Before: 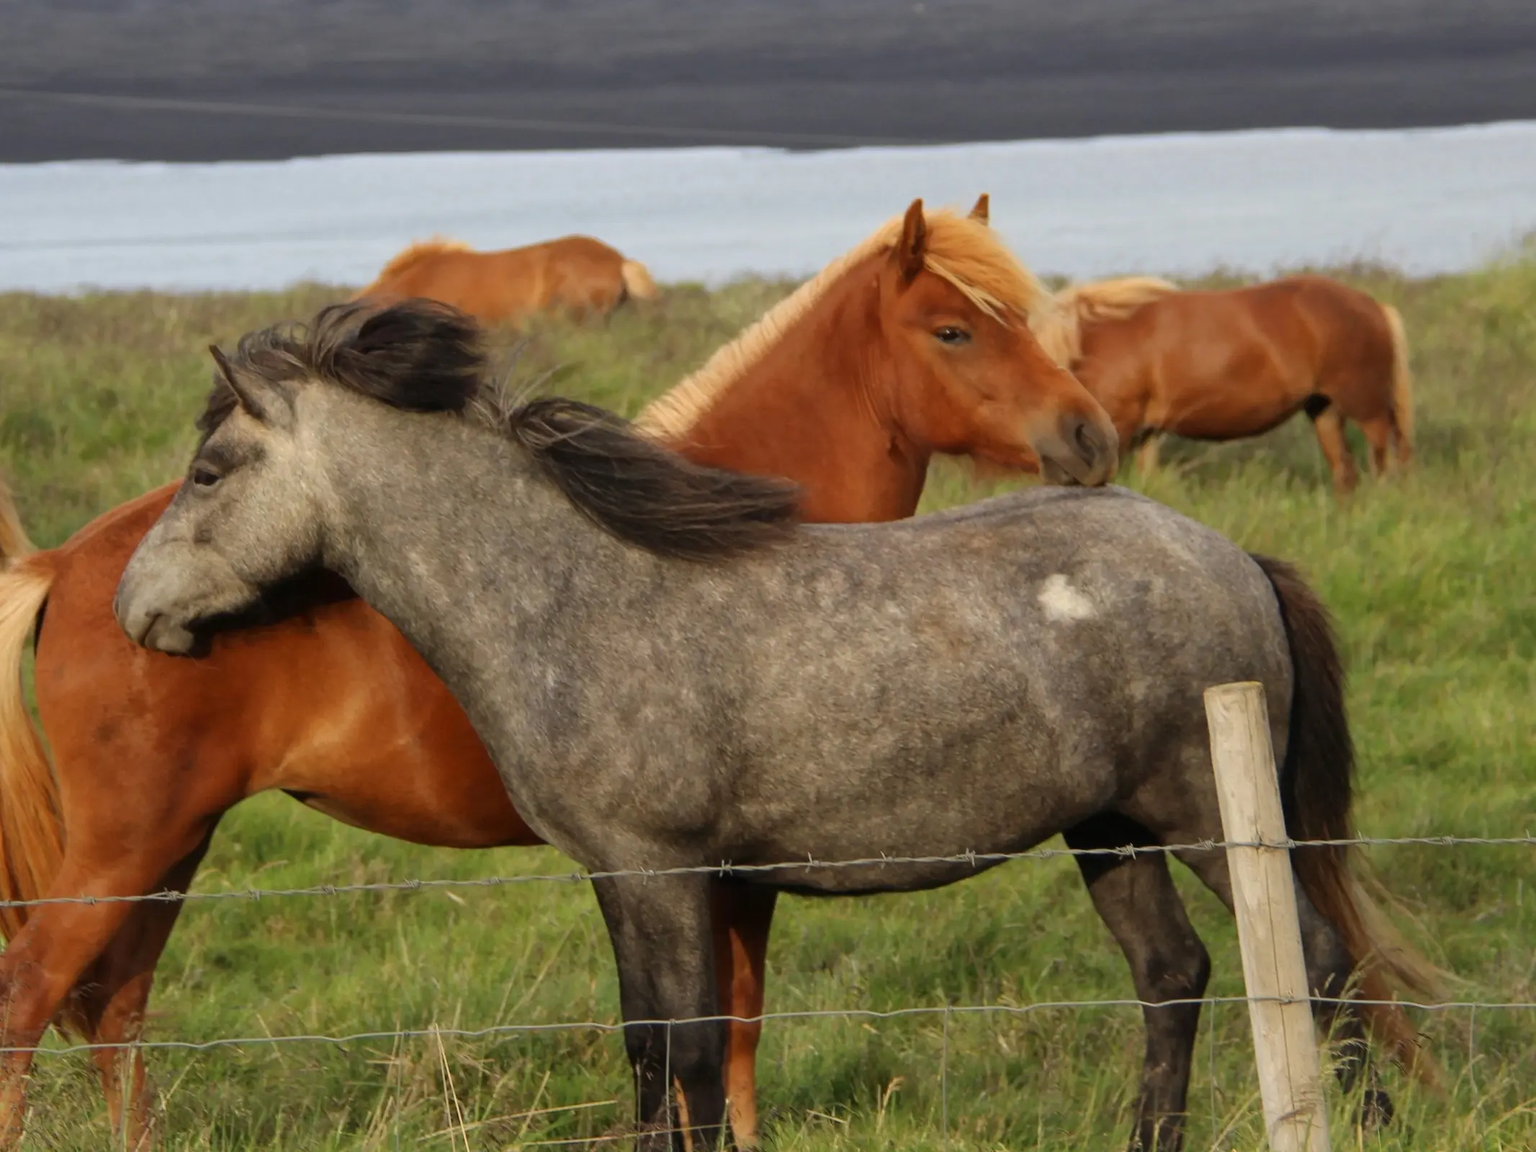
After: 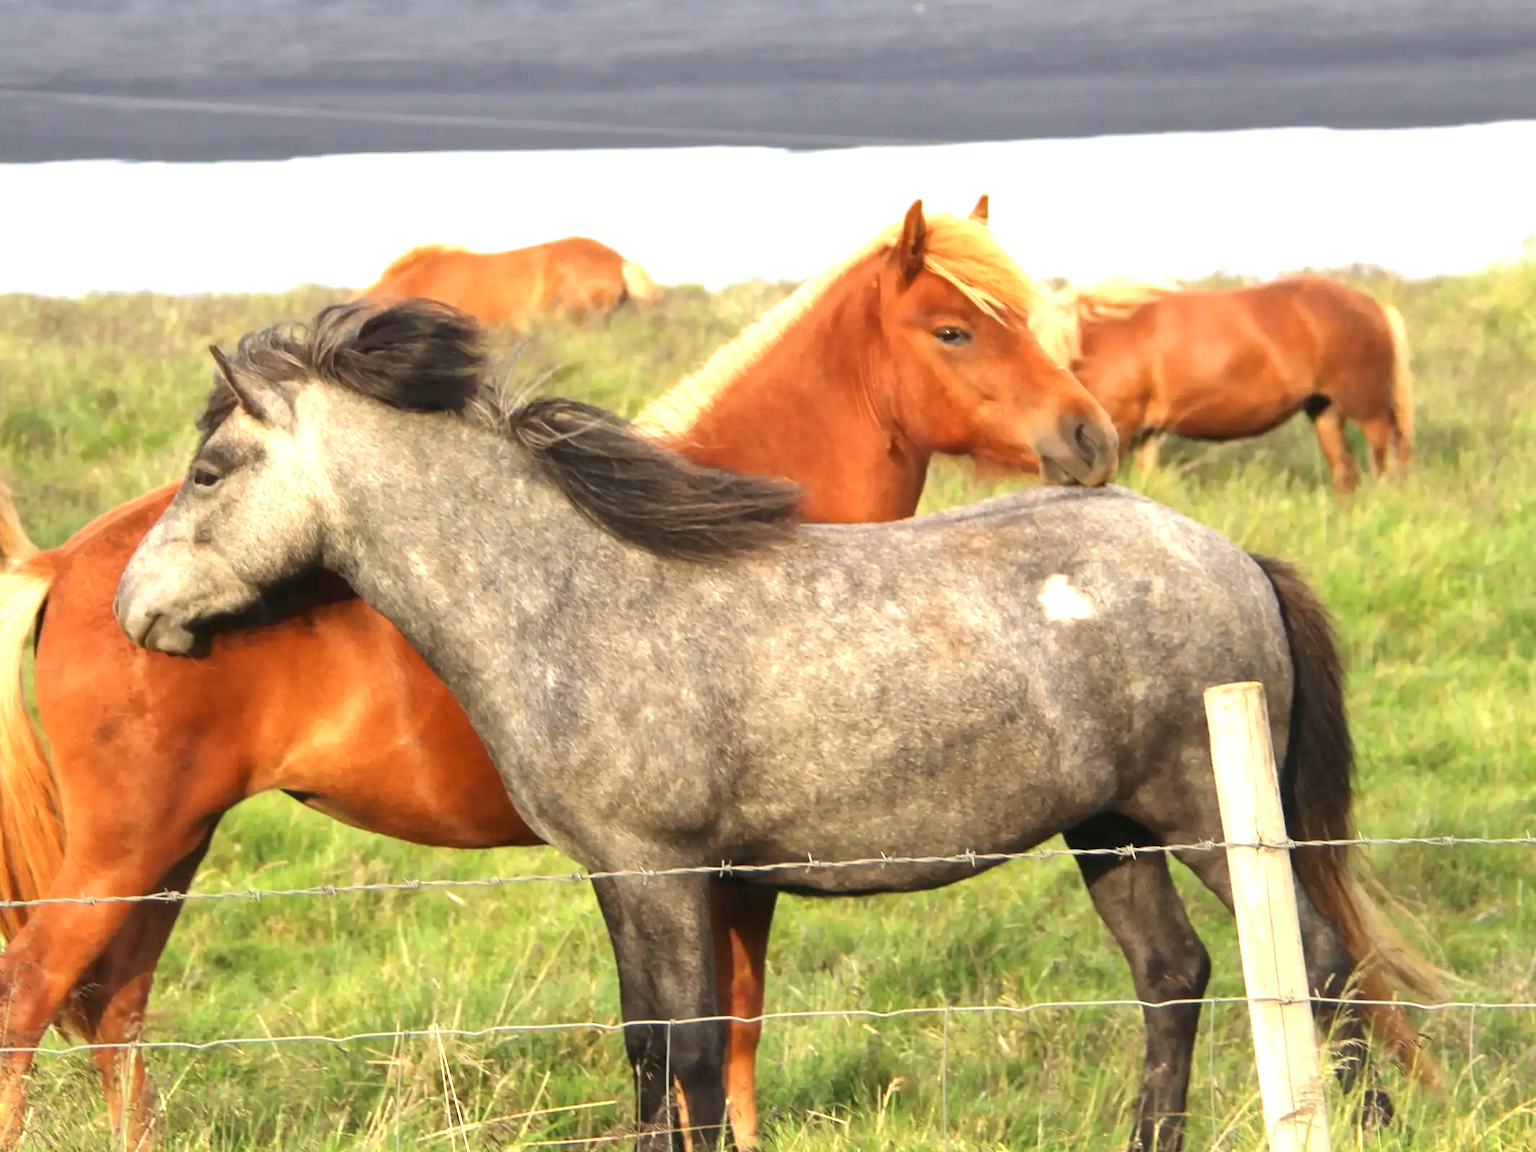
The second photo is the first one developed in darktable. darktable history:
exposure: black level correction 0, exposure 1.524 EV, compensate exposure bias true, compensate highlight preservation false
